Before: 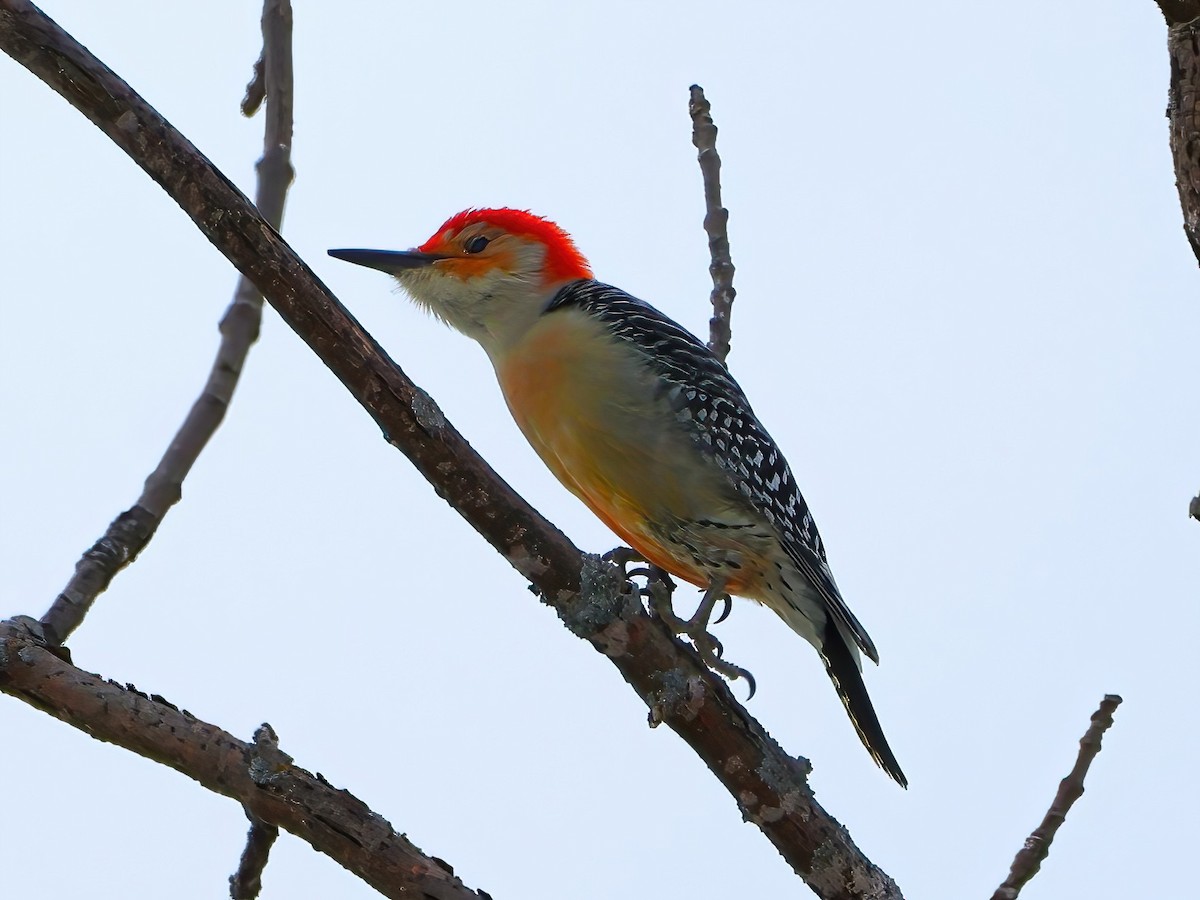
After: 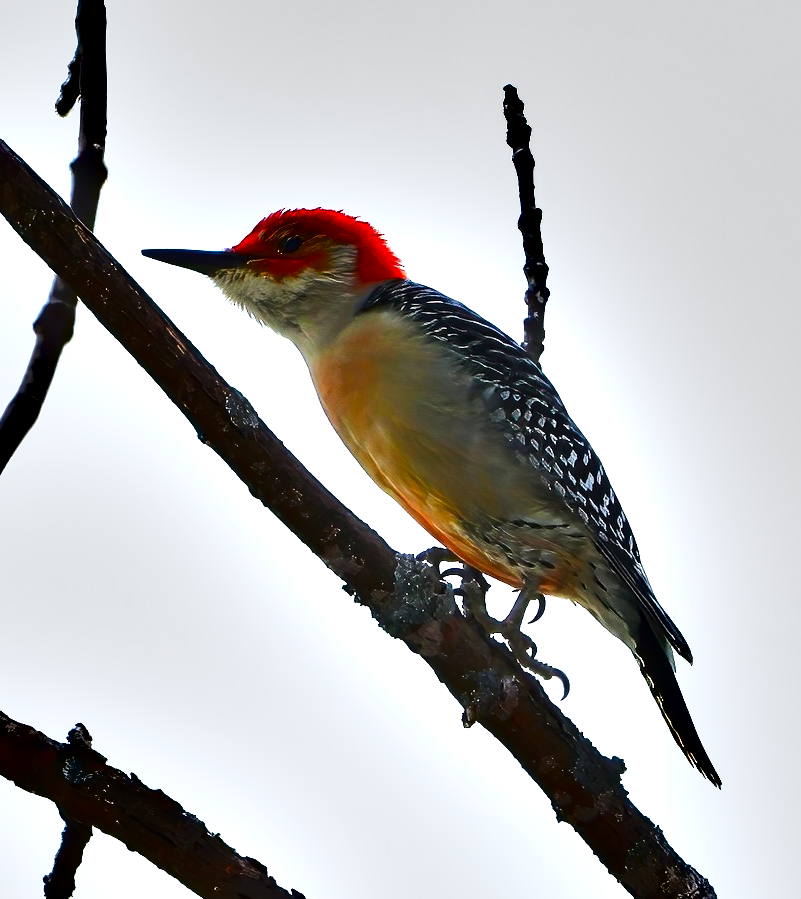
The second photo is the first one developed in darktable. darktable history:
exposure: exposure 0.665 EV, compensate highlight preservation false
crop and rotate: left 15.532%, right 17.685%
shadows and highlights: low approximation 0.01, soften with gaussian
tone equalizer: -8 EV 0 EV, -7 EV -0.001 EV, -6 EV 0.005 EV, -5 EV -0.043 EV, -4 EV -0.124 EV, -3 EV -0.172 EV, -2 EV 0.233 EV, -1 EV 0.722 EV, +0 EV 0.505 EV
contrast brightness saturation: contrast 0.032, brightness -0.04
